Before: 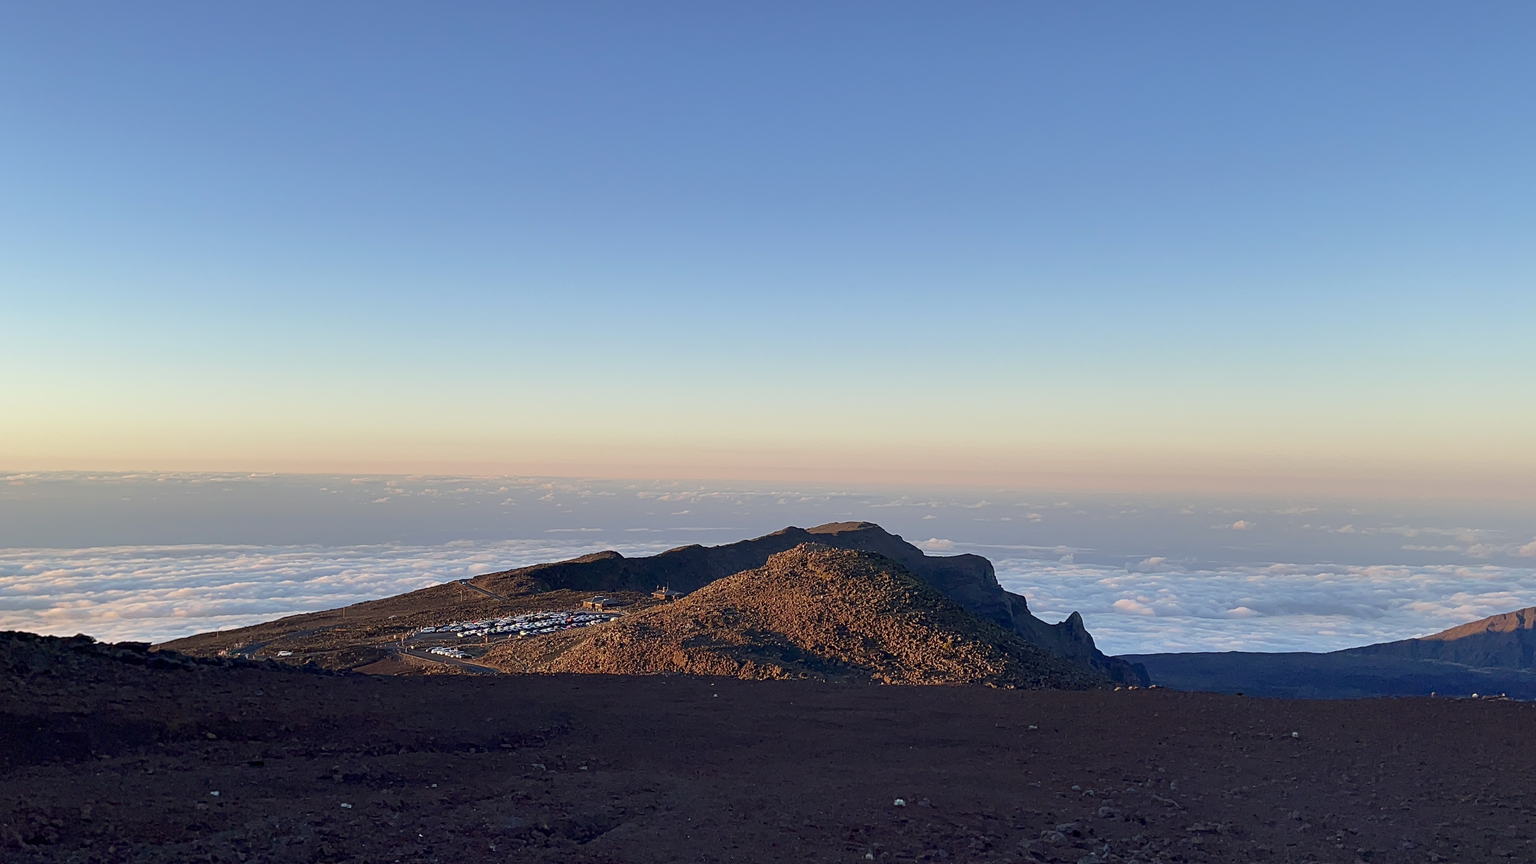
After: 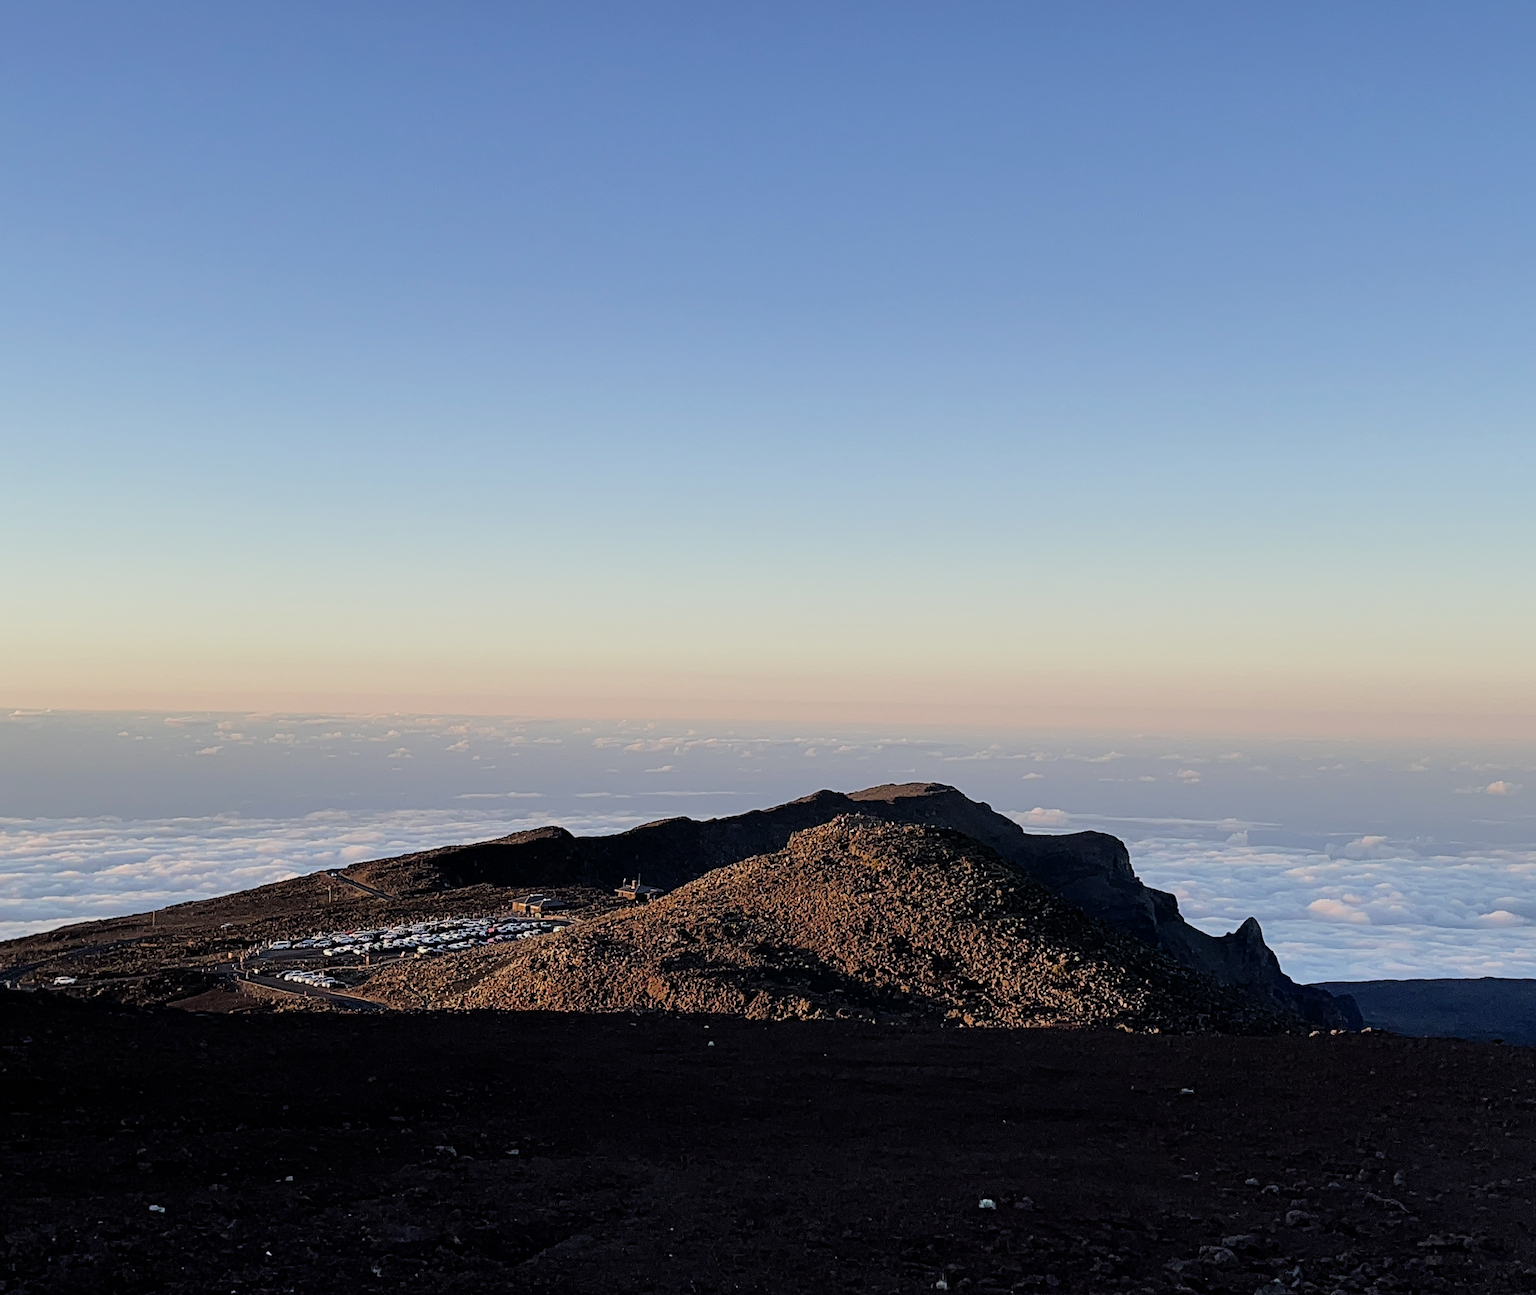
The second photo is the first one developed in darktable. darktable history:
crop and rotate: left 15.754%, right 17.579%
tone equalizer: on, module defaults
filmic rgb: black relative exposure -5 EV, white relative exposure 3.5 EV, hardness 3.19, contrast 1.2, highlights saturation mix -30%
